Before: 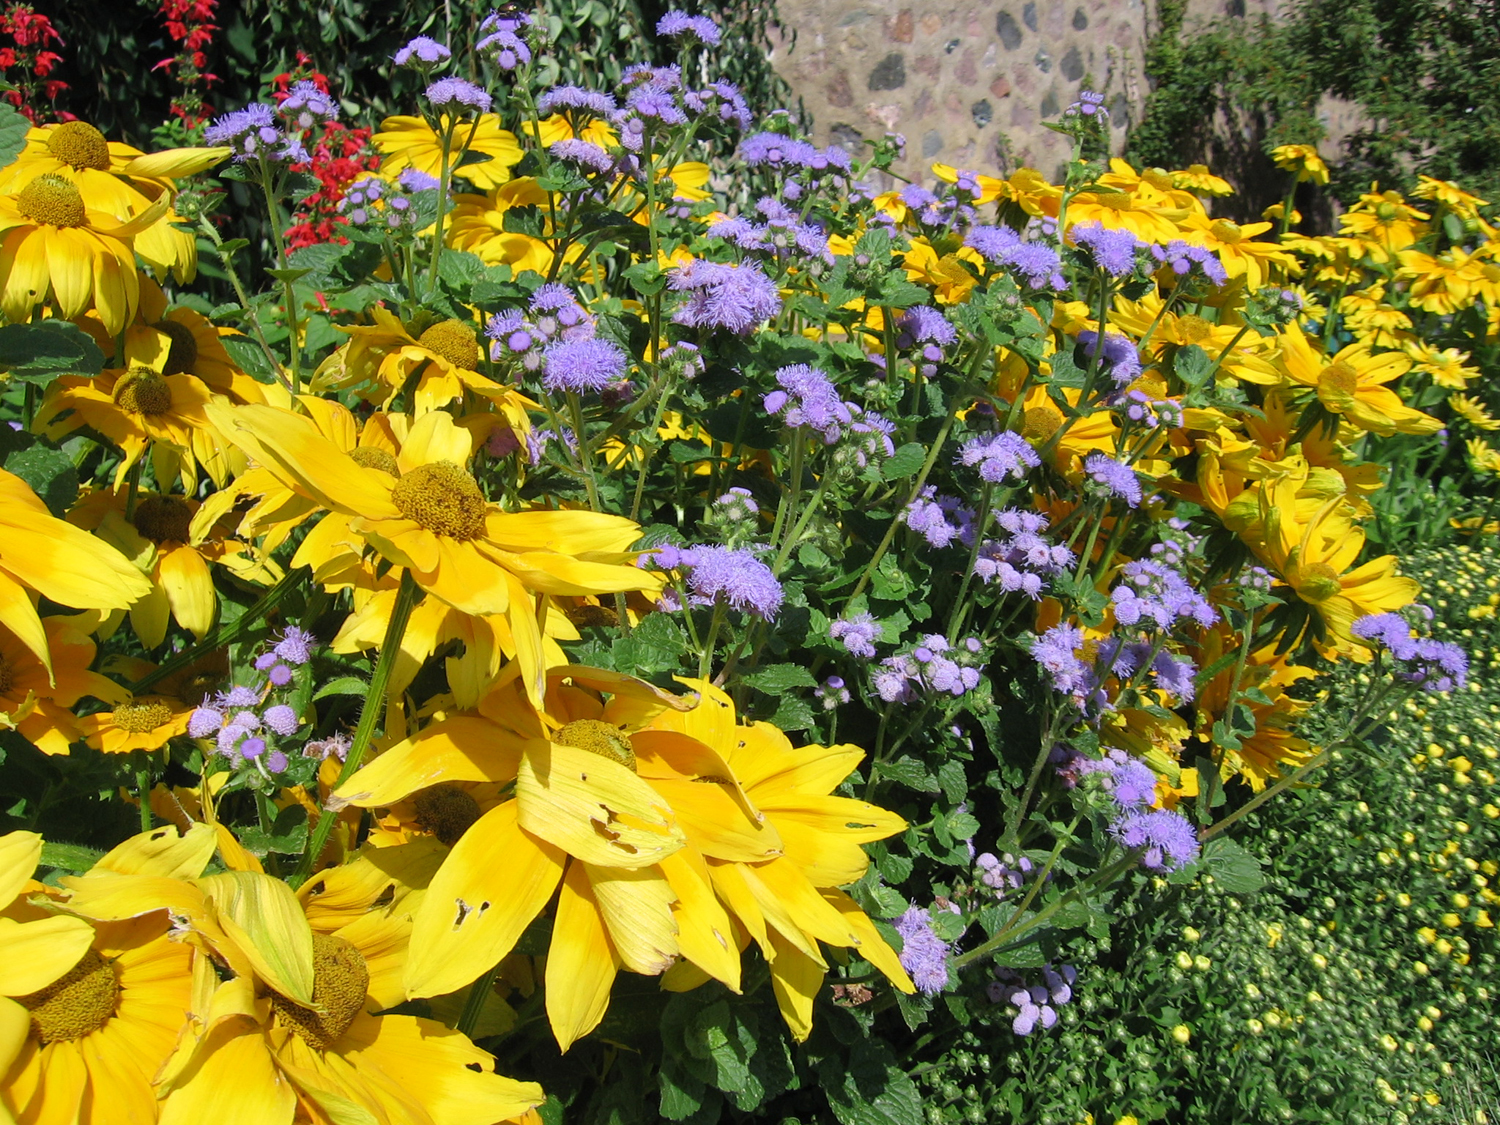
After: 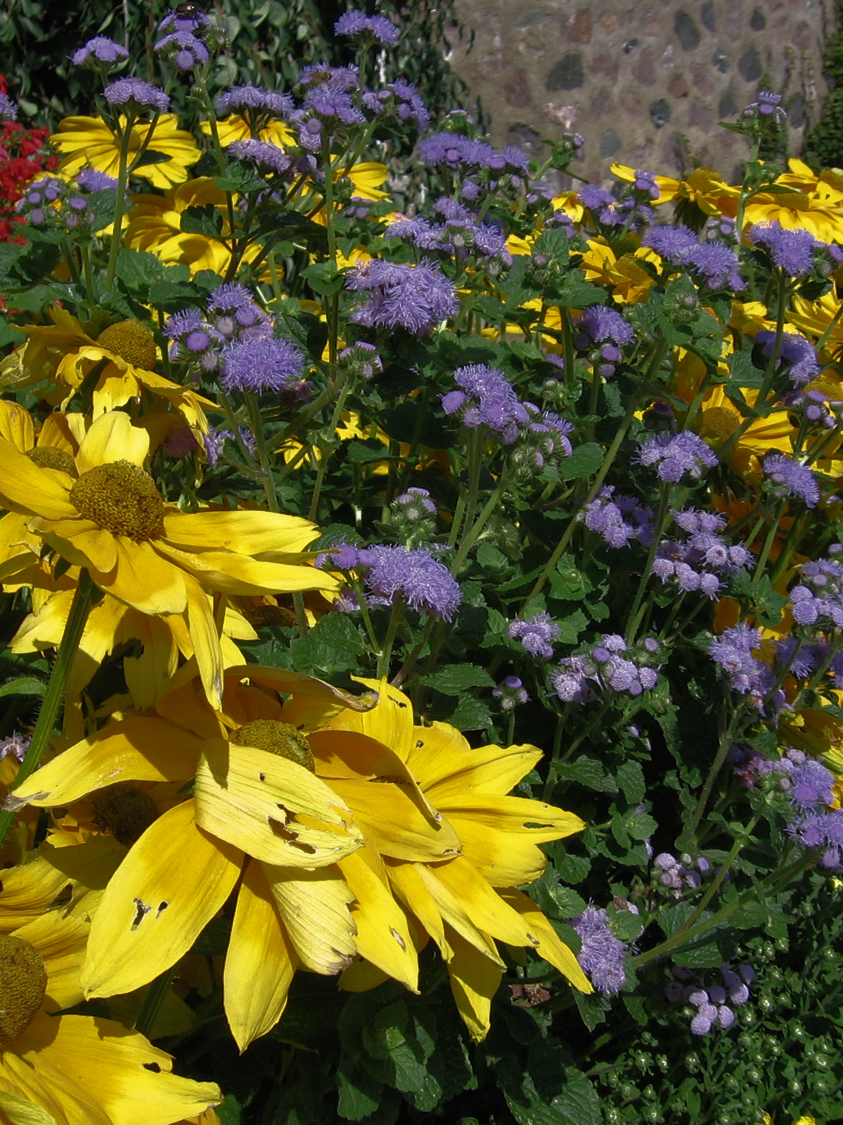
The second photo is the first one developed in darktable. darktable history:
base curve: curves: ch0 [(0, 0) (0.564, 0.291) (0.802, 0.731) (1, 1)]
crop: left 21.496%, right 22.254%
